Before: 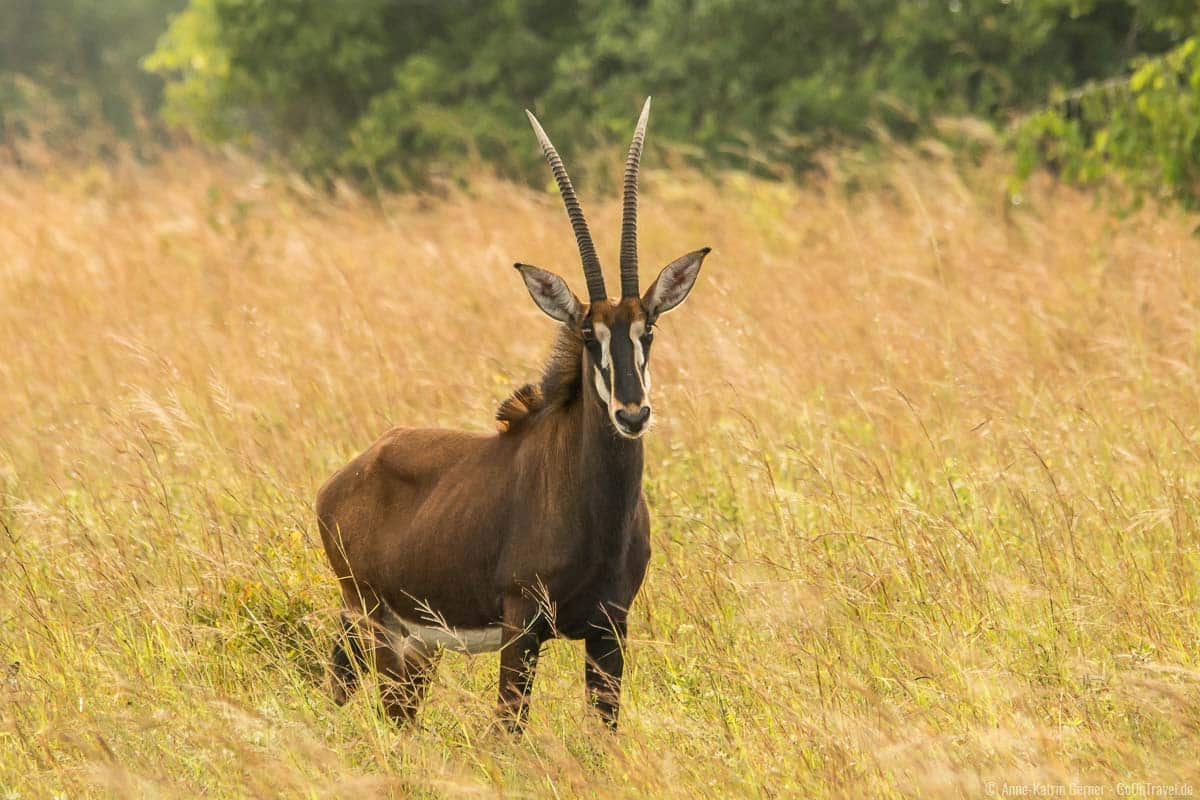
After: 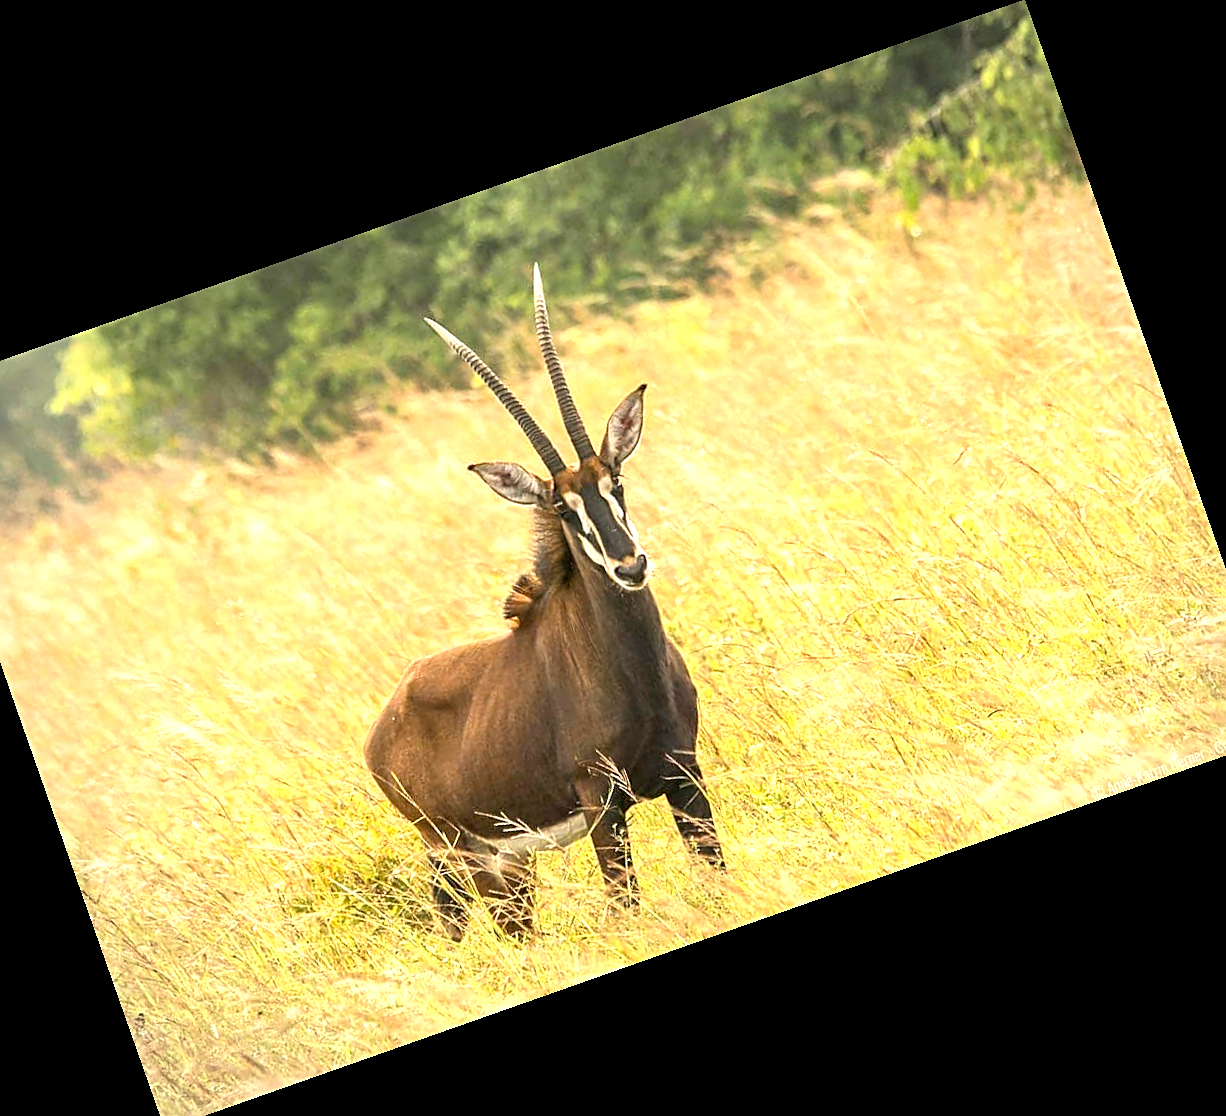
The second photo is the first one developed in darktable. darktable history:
exposure: black level correction 0.001, exposure 1 EV, compensate highlight preservation false
rotate and perspective: rotation -1°, crop left 0.011, crop right 0.989, crop top 0.025, crop bottom 0.975
sharpen: on, module defaults
vignetting: fall-off radius 70%, automatic ratio true
crop and rotate: angle 19.43°, left 6.812%, right 4.125%, bottom 1.087%
